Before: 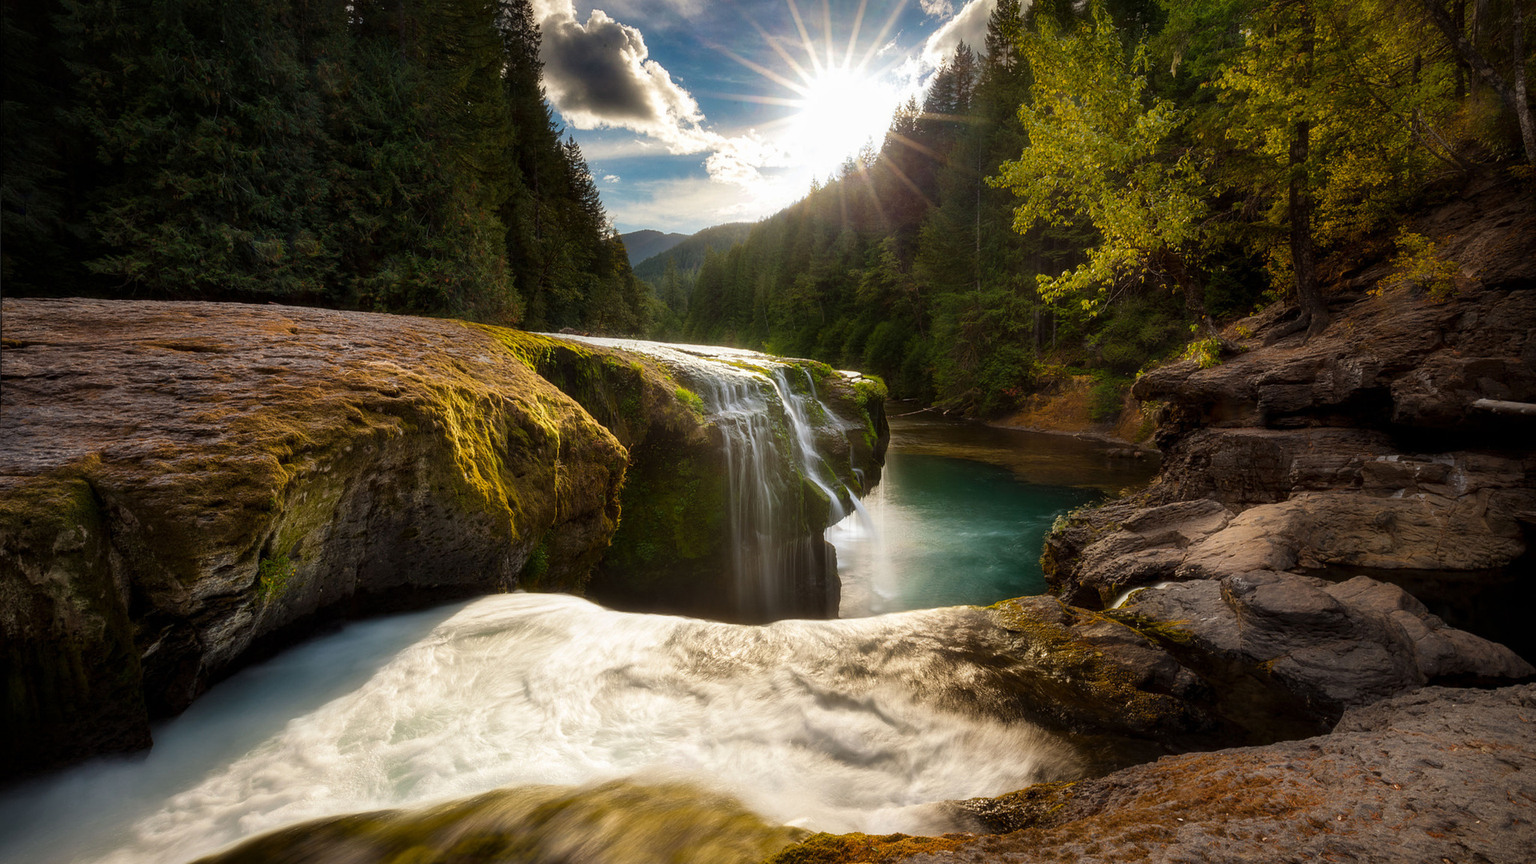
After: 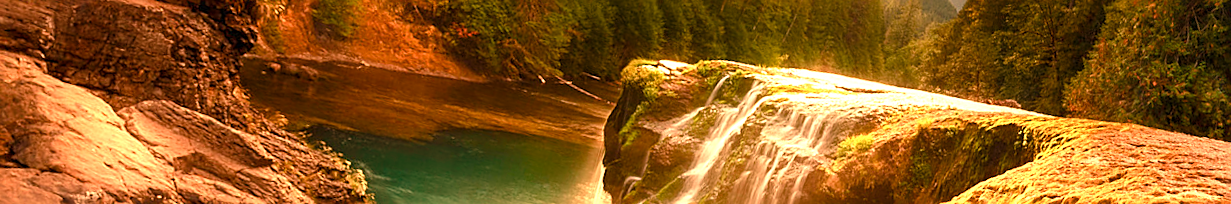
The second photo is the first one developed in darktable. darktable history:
shadows and highlights: shadows 22.7, highlights -48.71, soften with gaussian
white balance: red 1.467, blue 0.684
sharpen: on, module defaults
exposure: black level correction 0, exposure 1.3 EV, compensate highlight preservation false
color balance rgb: perceptual saturation grading › global saturation 20%, perceptual saturation grading › highlights -25%, perceptual saturation grading › shadows 25%
crop and rotate: angle 16.12°, top 30.835%, bottom 35.653%
rotate and perspective: rotation 1.69°, lens shift (vertical) -0.023, lens shift (horizontal) -0.291, crop left 0.025, crop right 0.988, crop top 0.092, crop bottom 0.842
